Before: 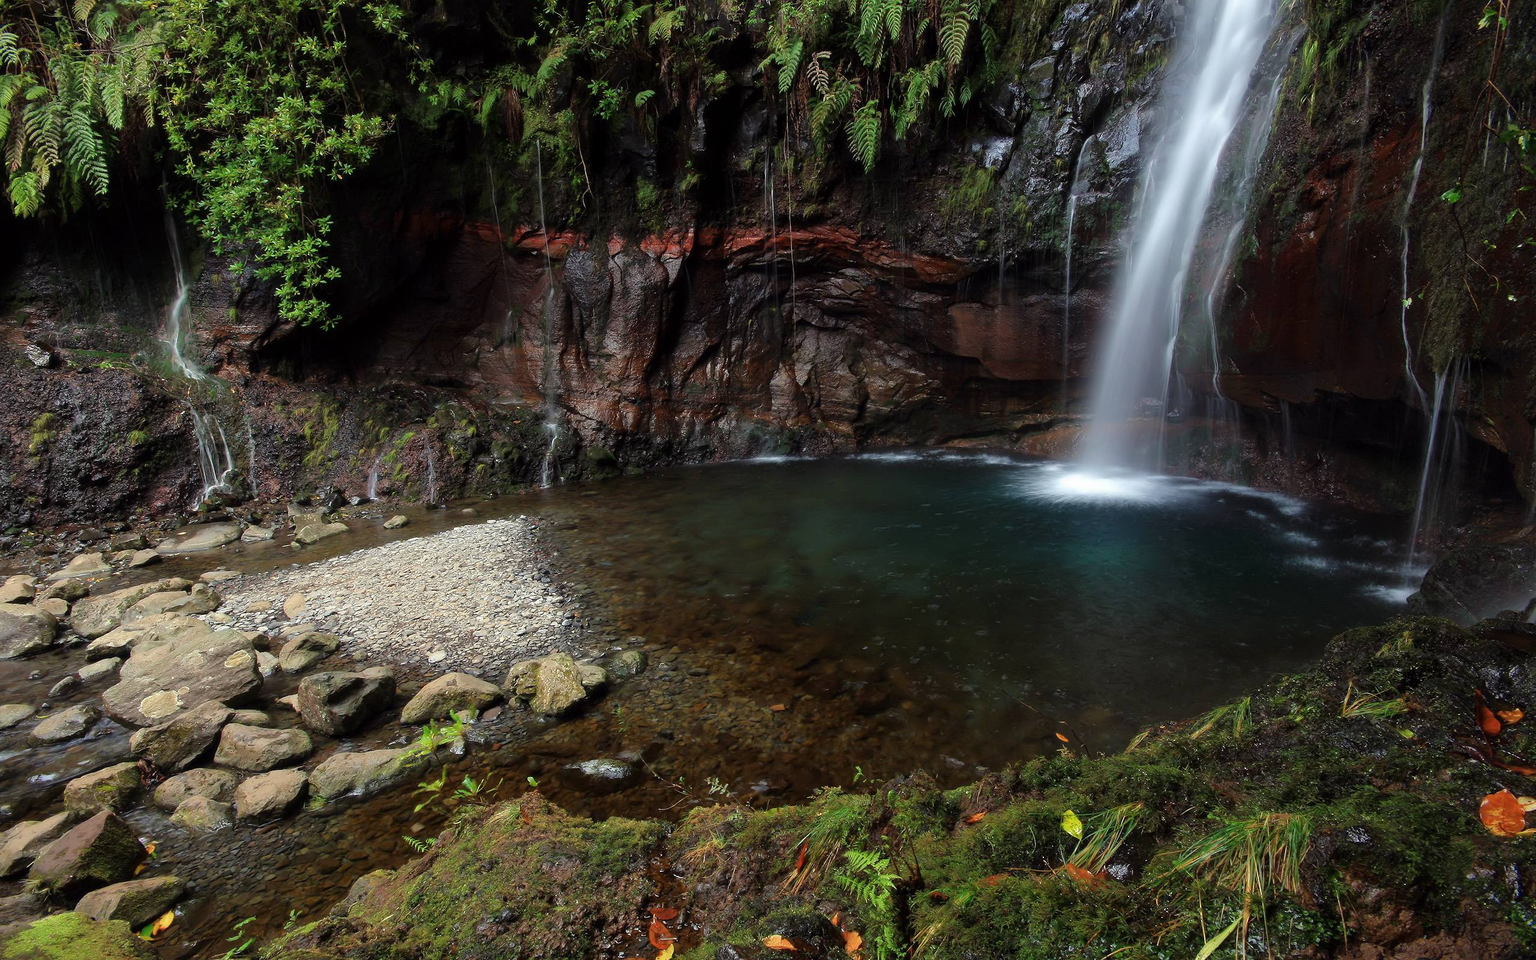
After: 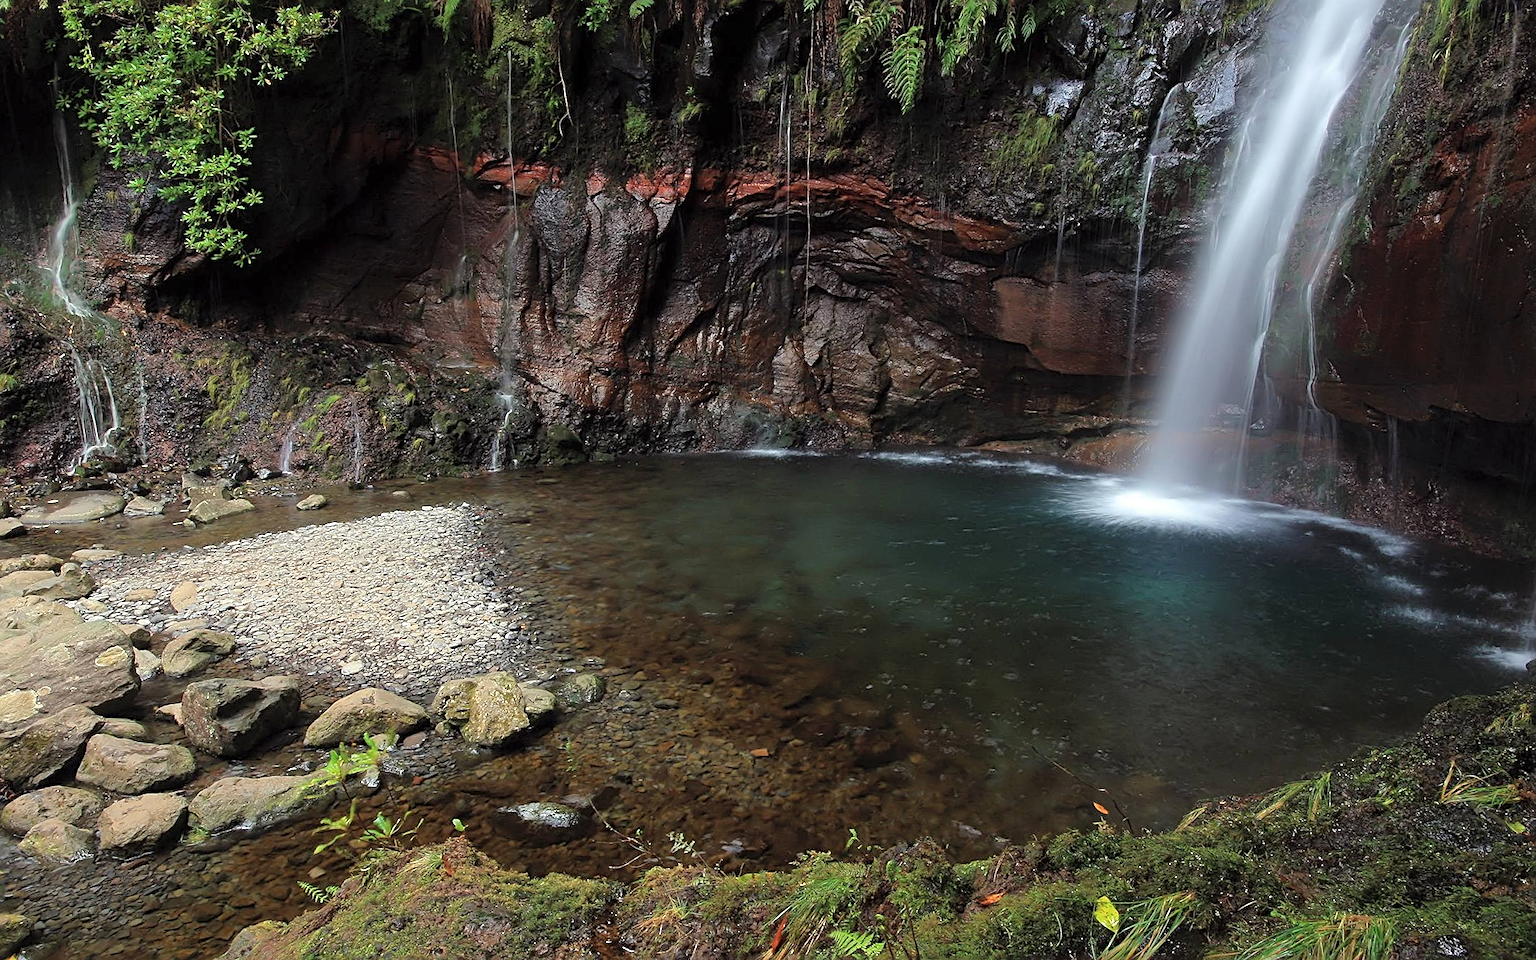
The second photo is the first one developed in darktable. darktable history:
sharpen: radius 2.531, amount 0.628
tone equalizer: on, module defaults
crop and rotate: angle -3.27°, left 5.211%, top 5.211%, right 4.607%, bottom 4.607%
contrast brightness saturation: brightness 0.13
